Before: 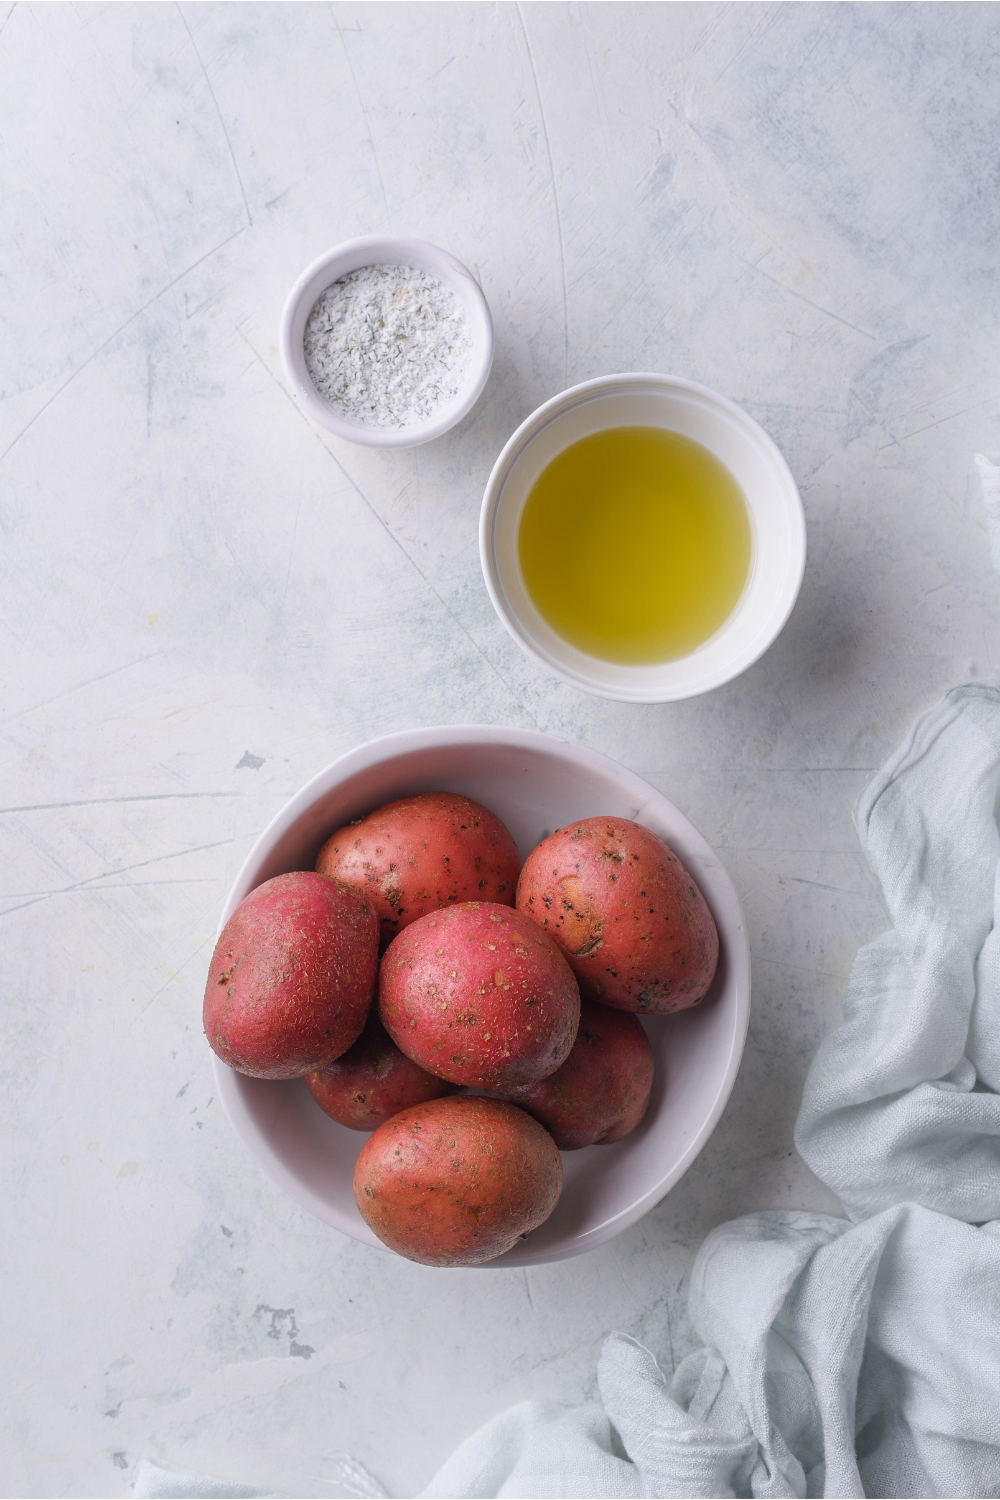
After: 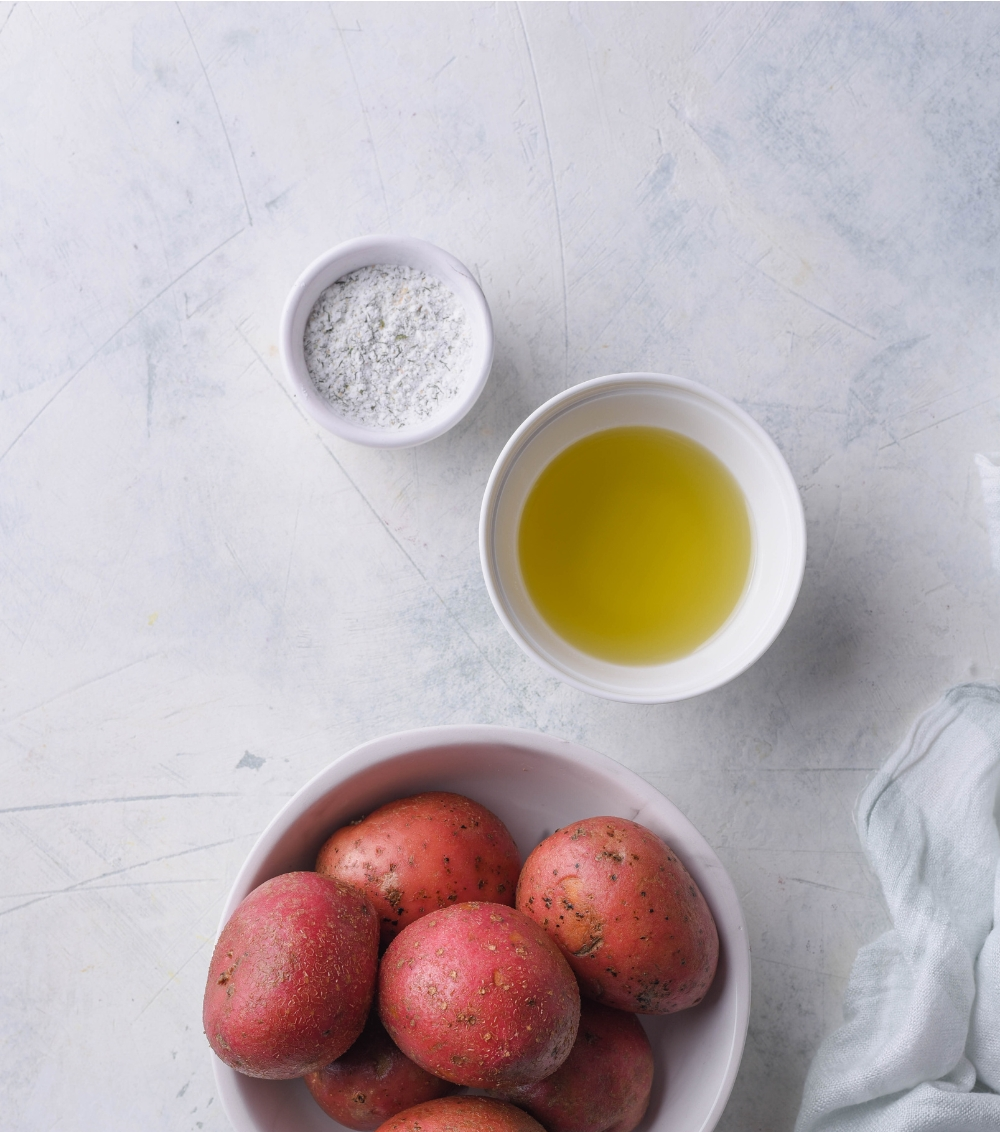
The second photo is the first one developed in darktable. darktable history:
crop: bottom 24.484%
